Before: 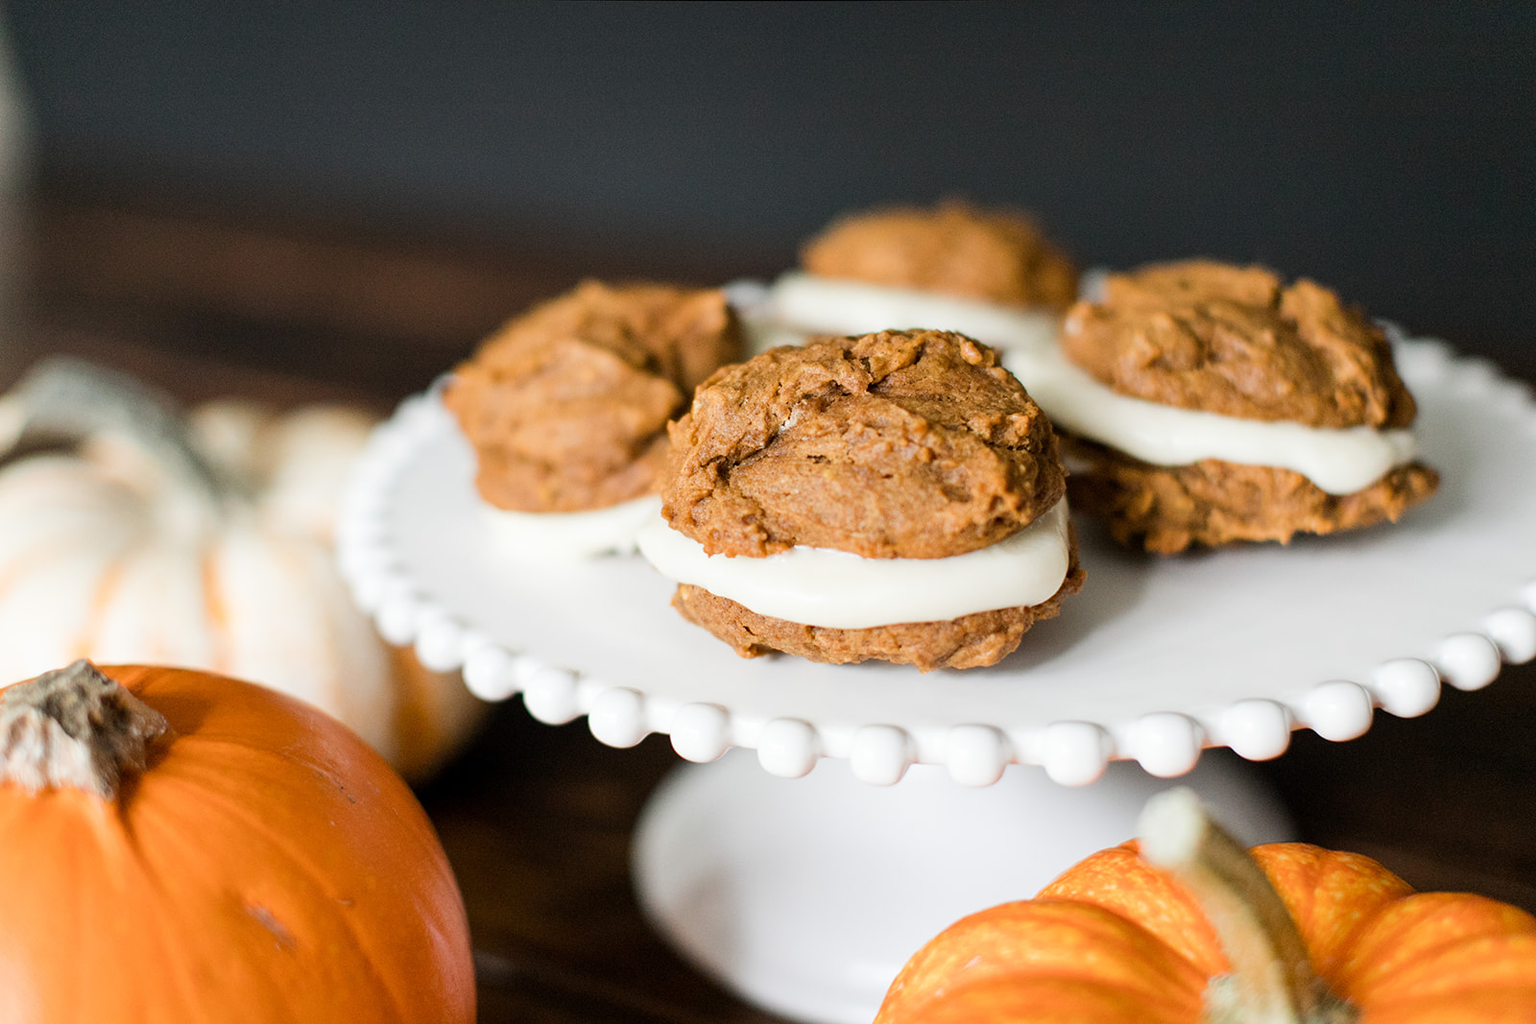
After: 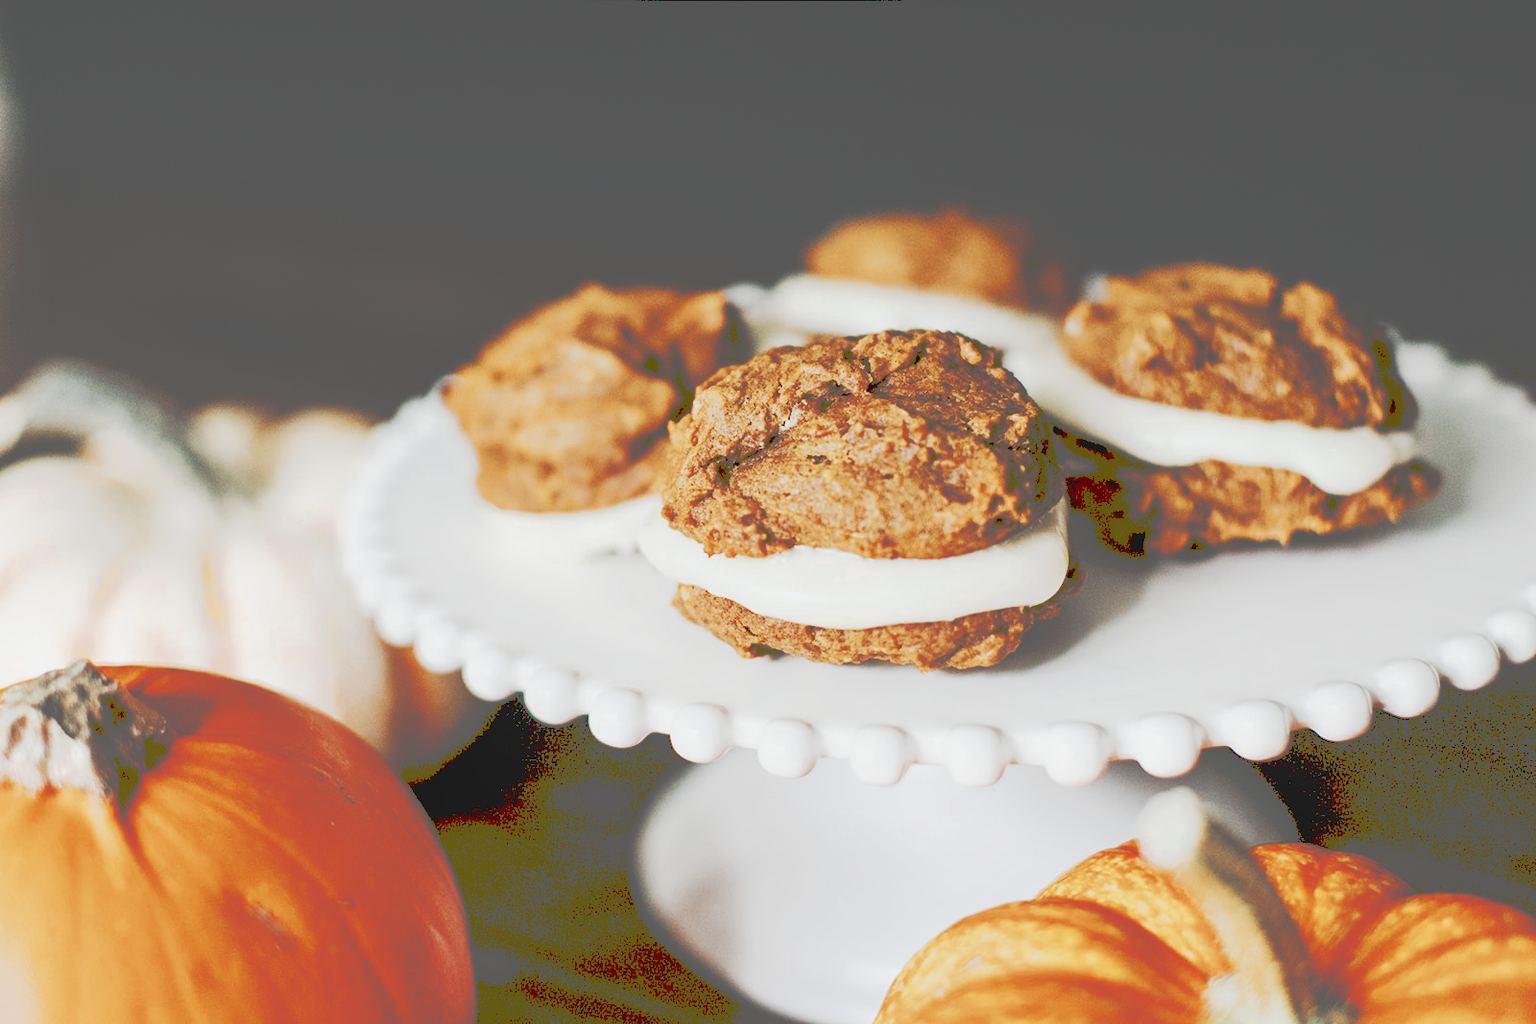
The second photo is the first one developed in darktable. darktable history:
color zones: curves: ch0 [(0, 0.5) (0.125, 0.4) (0.25, 0.5) (0.375, 0.4) (0.5, 0.4) (0.625, 0.35) (0.75, 0.35) (0.875, 0.5)]; ch1 [(0, 0.35) (0.125, 0.45) (0.25, 0.35) (0.375, 0.35) (0.5, 0.35) (0.625, 0.35) (0.75, 0.45) (0.875, 0.35)]; ch2 [(0, 0.6) (0.125, 0.5) (0.25, 0.5) (0.375, 0.6) (0.5, 0.6) (0.625, 0.5) (0.75, 0.5) (0.875, 0.5)]
local contrast: highlights 69%, shadows 64%, detail 83%, midtone range 0.318
exposure: black level correction 0.002, compensate highlight preservation false
tone curve: curves: ch0 [(0, 0) (0.003, 0.331) (0.011, 0.333) (0.025, 0.333) (0.044, 0.334) (0.069, 0.335) (0.1, 0.338) (0.136, 0.342) (0.177, 0.347) (0.224, 0.352) (0.277, 0.359) (0.335, 0.39) (0.399, 0.434) (0.468, 0.509) (0.543, 0.615) (0.623, 0.731) (0.709, 0.814) (0.801, 0.88) (0.898, 0.921) (1, 1)], preserve colors none
contrast equalizer: octaves 7, y [[0.6 ×6], [0.55 ×6], [0 ×6], [0 ×6], [0 ×6]], mix 0.289
color correction: highlights b* 0.006, saturation 0.983
